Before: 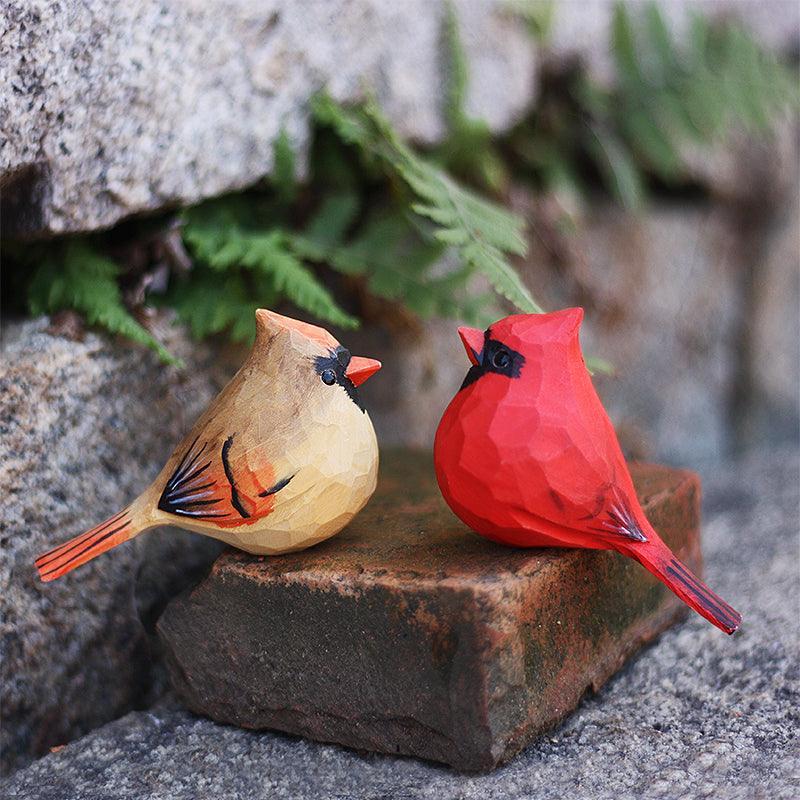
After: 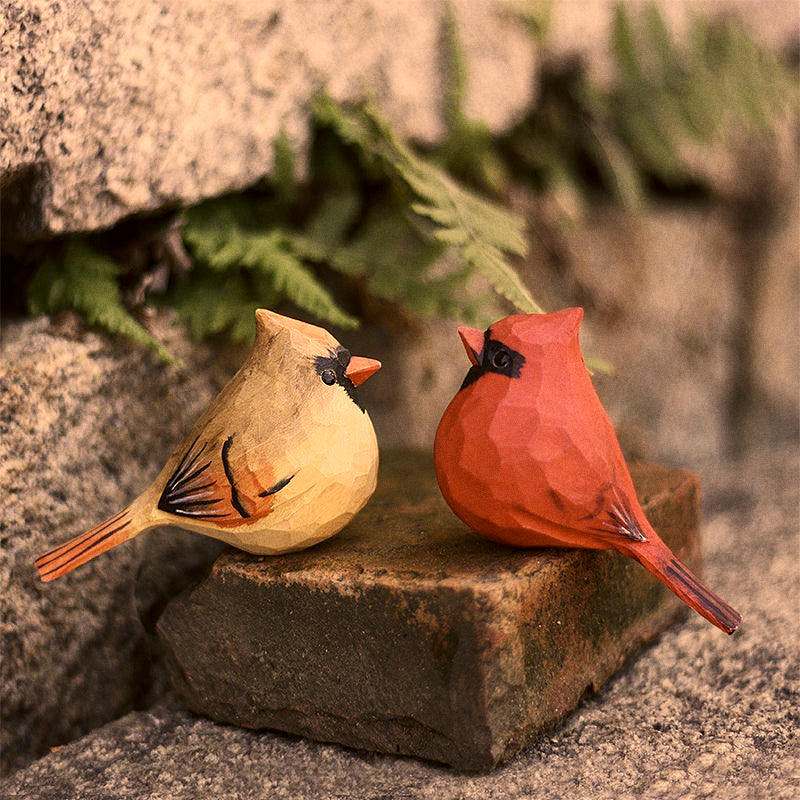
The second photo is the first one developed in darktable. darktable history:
tone equalizer: on, module defaults
contrast brightness saturation: contrast 0.1, saturation -0.36
color correction: highlights a* 17.94, highlights b* 35.39, shadows a* 1.48, shadows b* 6.42, saturation 1.01
grain: coarseness 0.47 ISO
local contrast: highlights 100%, shadows 100%, detail 120%, midtone range 0.2
